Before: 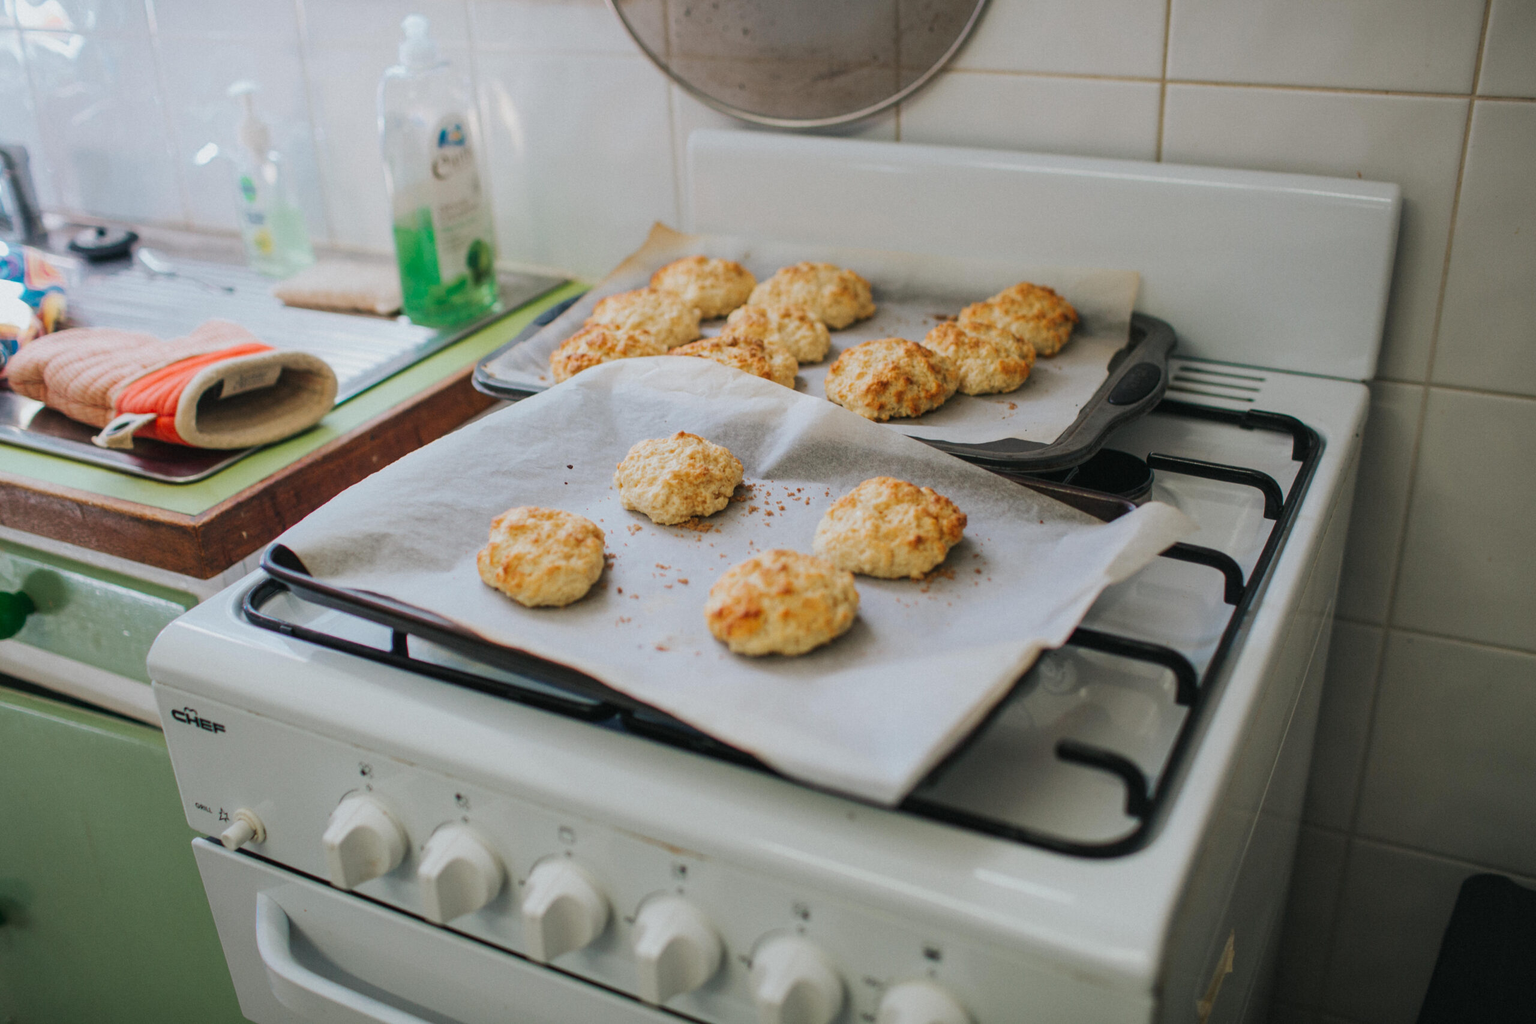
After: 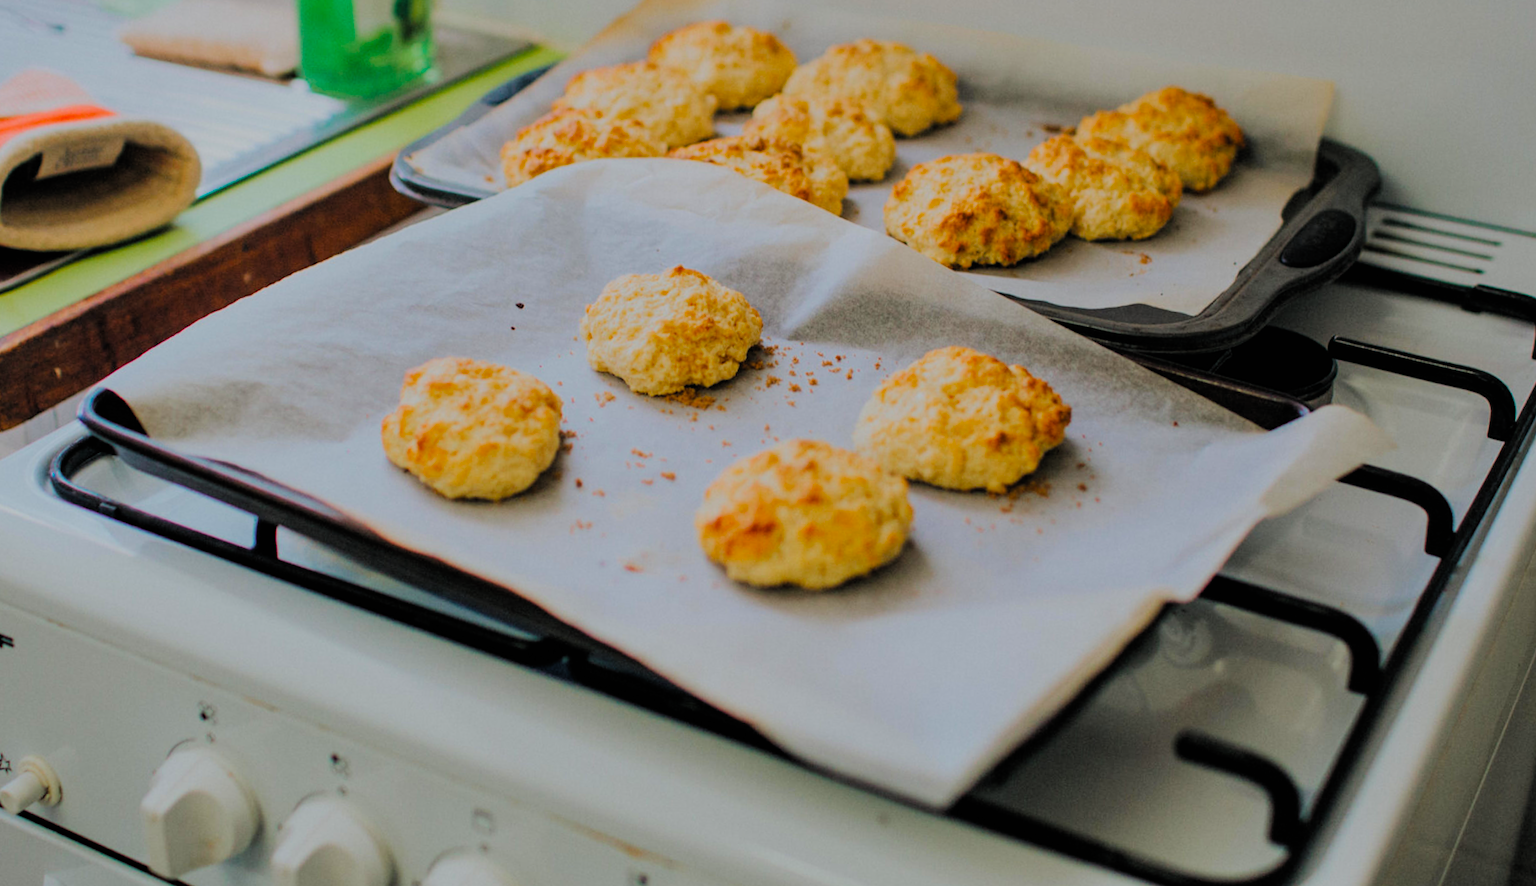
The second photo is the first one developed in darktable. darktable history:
shadows and highlights: shadows 36.76, highlights -28.09, soften with gaussian
crop and rotate: angle -3.55°, left 9.859%, top 20.722%, right 12.378%, bottom 11.958%
filmic rgb: black relative exposure -6.07 EV, white relative exposure 6.95 EV, hardness 2.27, add noise in highlights 0, preserve chrominance luminance Y, color science v3 (2019), use custom middle-gray values true, contrast in highlights soft
velvia: strength 31.46%, mid-tones bias 0.203
contrast equalizer: octaves 7, y [[0.5 ×6], [0.5 ×6], [0.5, 0.5, 0.501, 0.545, 0.707, 0.863], [0 ×6], [0 ×6]]
